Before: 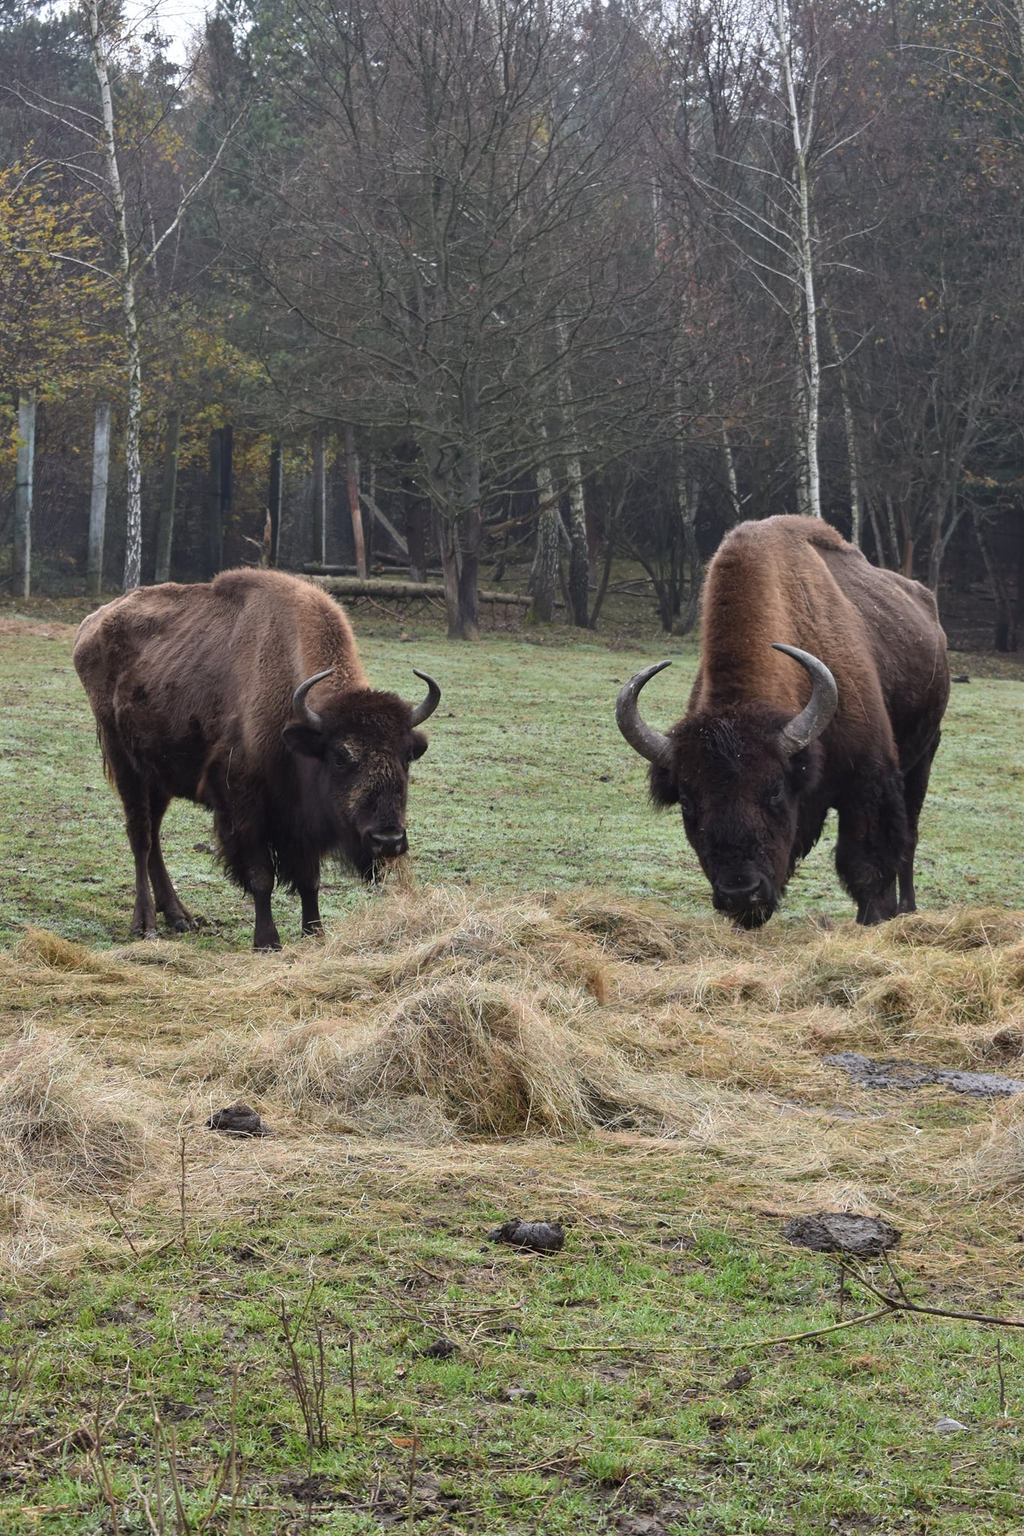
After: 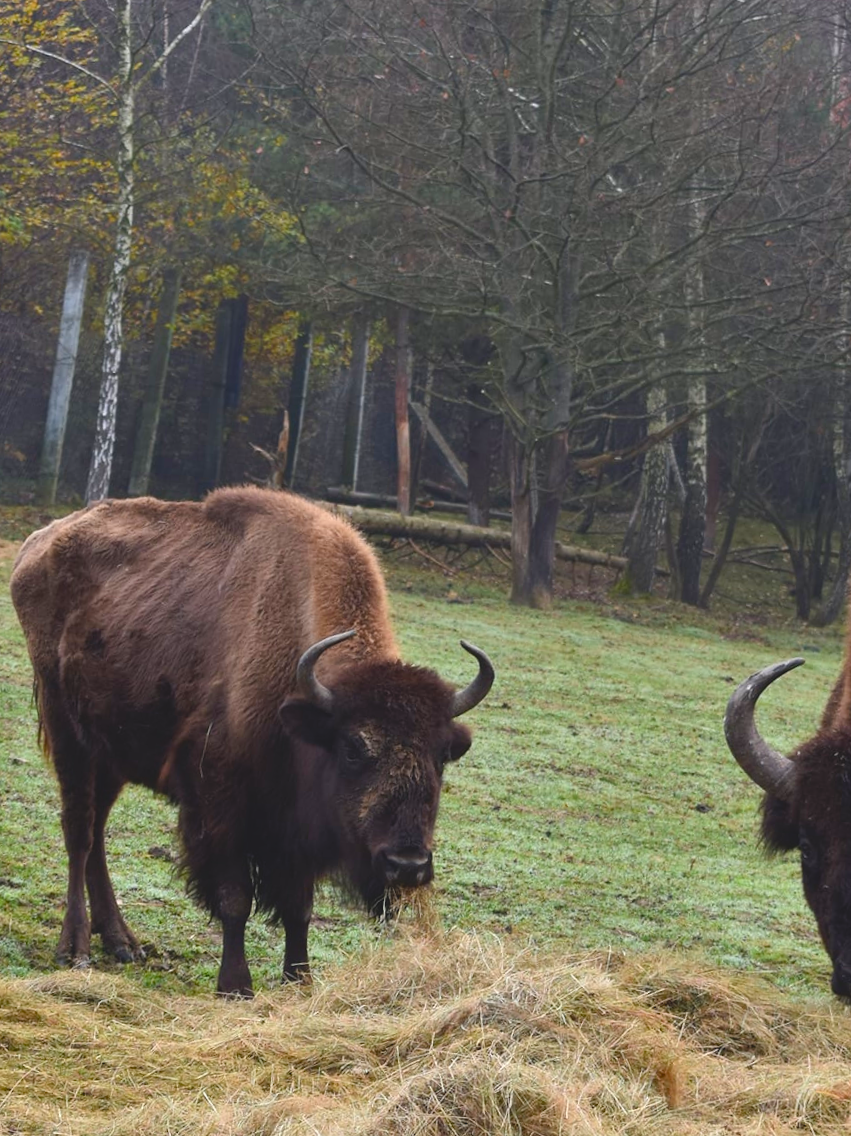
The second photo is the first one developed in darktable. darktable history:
contrast brightness saturation: contrast -0.19, saturation 0.19
crop and rotate: angle -4.99°, left 2.122%, top 6.945%, right 27.566%, bottom 30.519%
color balance rgb: shadows lift › luminance -20%, power › hue 72.24°, highlights gain › luminance 15%, global offset › hue 171.6°, perceptual saturation grading › highlights -15%, perceptual saturation grading › shadows 25%, global vibrance 30%, contrast 10%
